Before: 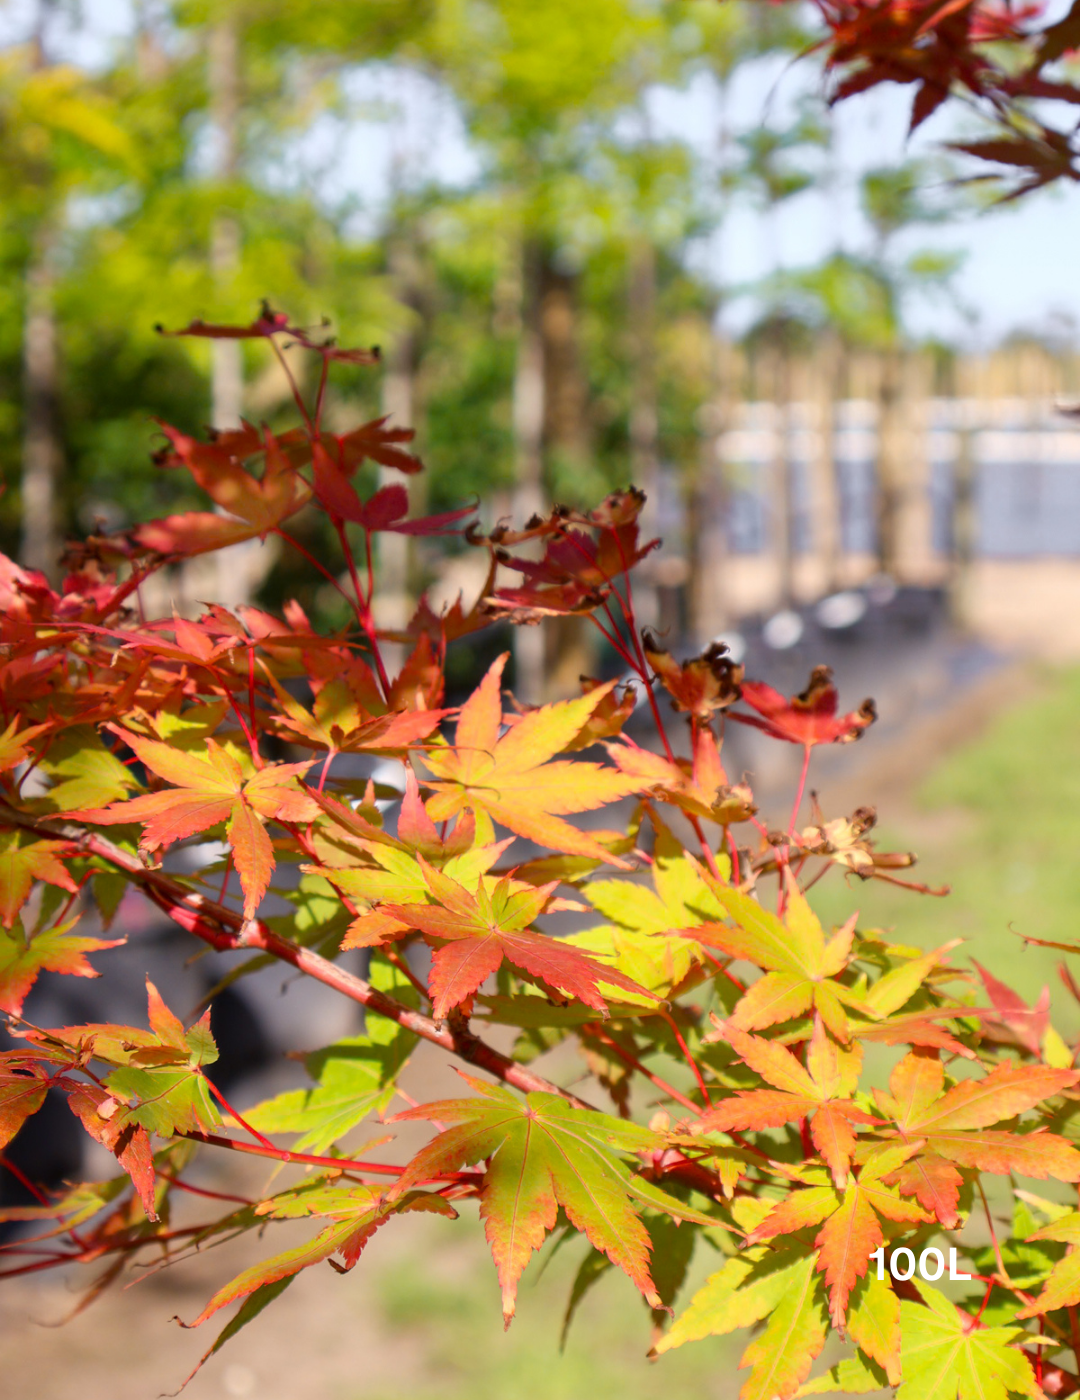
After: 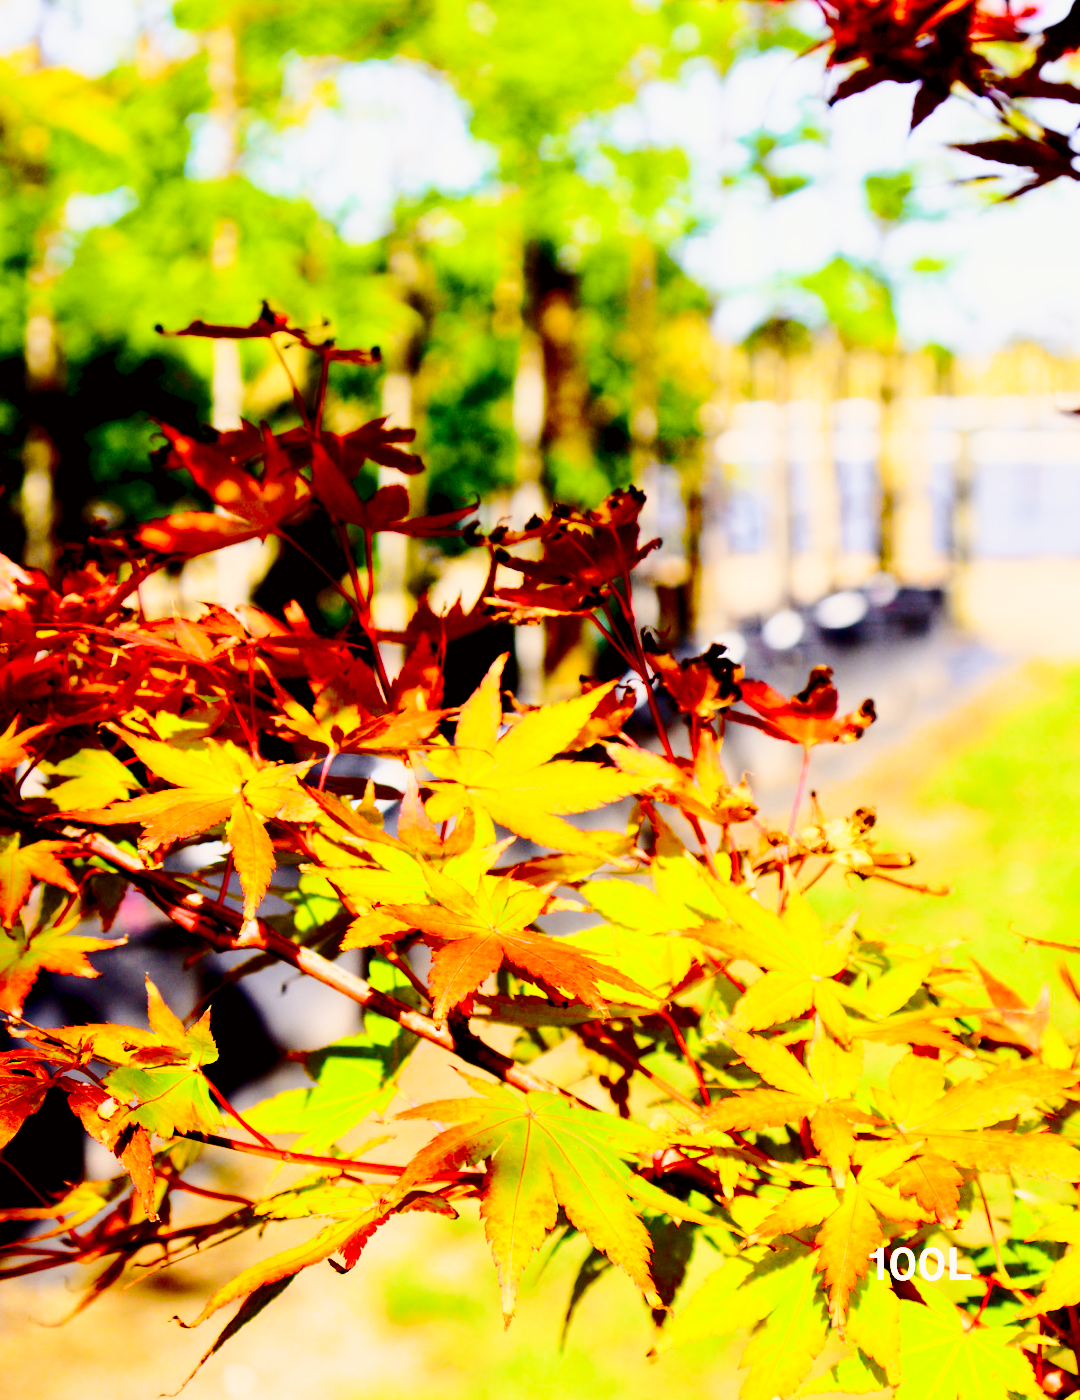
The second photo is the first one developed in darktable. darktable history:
contrast brightness saturation: brightness -0.095
tone curve: curves: ch0 [(0, 0) (0.104, 0.068) (0.236, 0.227) (0.46, 0.576) (0.657, 0.796) (0.861, 0.932) (1, 0.981)]; ch1 [(0, 0) (0.353, 0.344) (0.434, 0.382) (0.479, 0.476) (0.502, 0.504) (0.544, 0.534) (0.57, 0.57) (0.586, 0.603) (0.618, 0.631) (0.657, 0.679) (1, 1)]; ch2 [(0, 0) (0.34, 0.314) (0.434, 0.43) (0.5, 0.511) (0.528, 0.545) (0.557, 0.573) (0.573, 0.618) (0.628, 0.751) (1, 1)], color space Lab, independent channels, preserve colors none
exposure: black level correction 0.047, exposure 0.013 EV, compensate exposure bias true, compensate highlight preservation false
base curve: curves: ch0 [(0, 0) (0.028, 0.03) (0.121, 0.232) (0.46, 0.748) (0.859, 0.968) (1, 1)], preserve colors none
